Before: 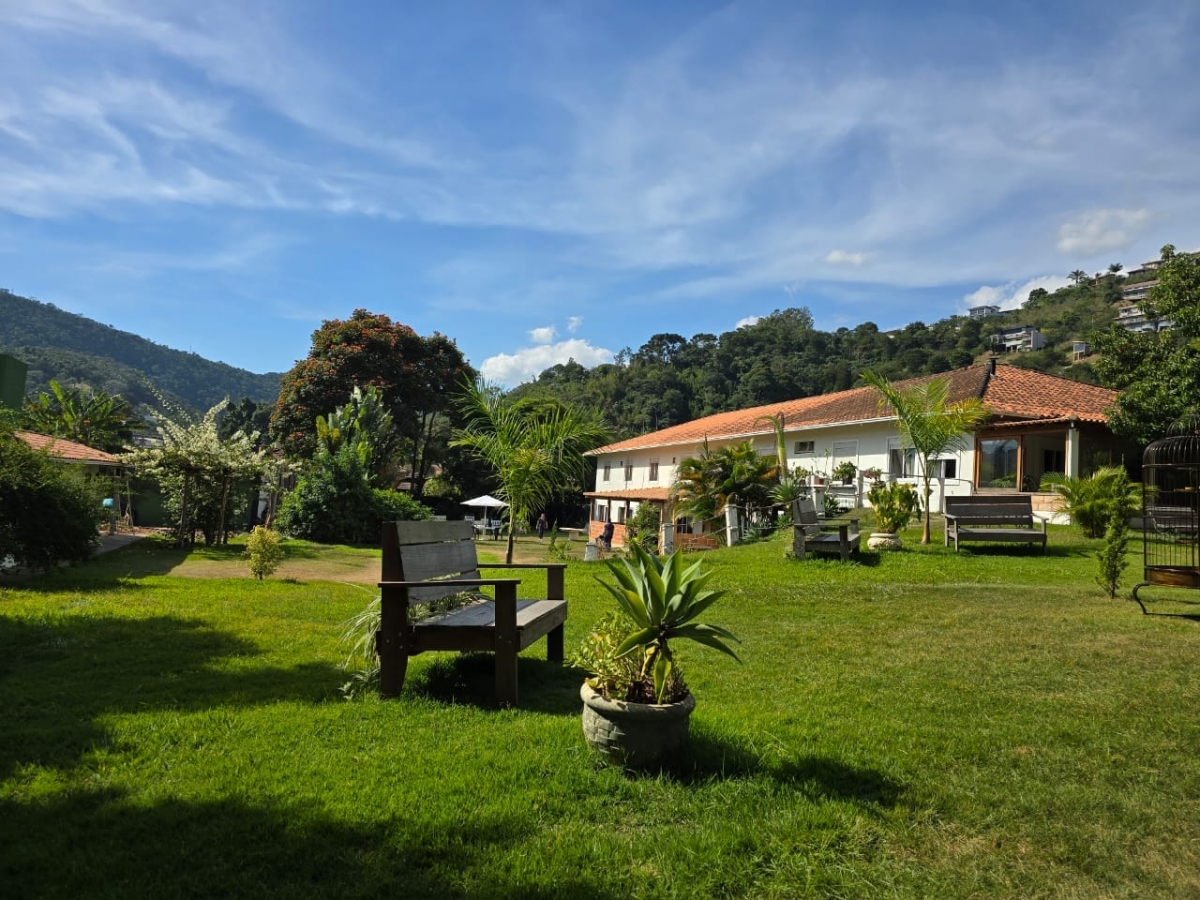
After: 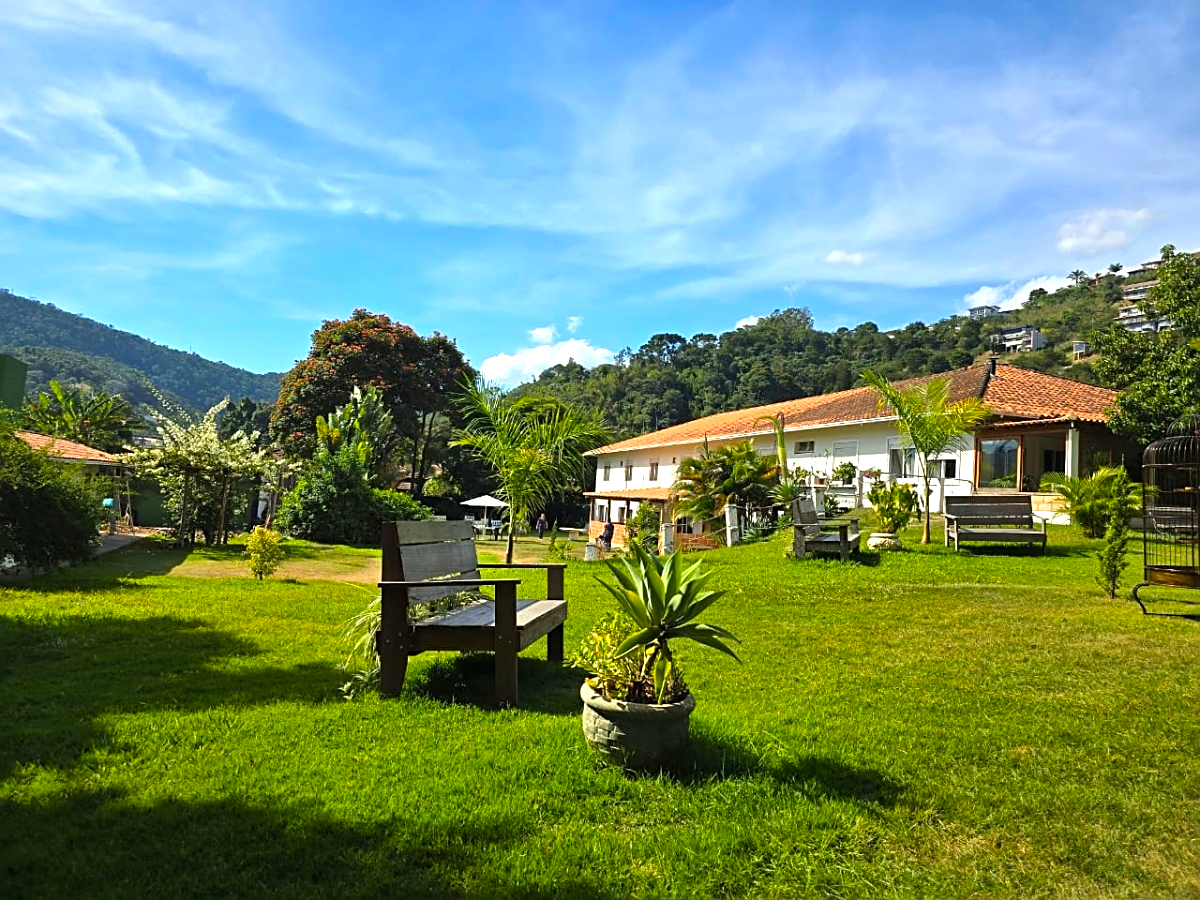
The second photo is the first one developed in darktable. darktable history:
color balance rgb: global vibrance 42.74%
exposure: black level correction 0, exposure 0.7 EV, compensate exposure bias true, compensate highlight preservation false
sharpen: on, module defaults
